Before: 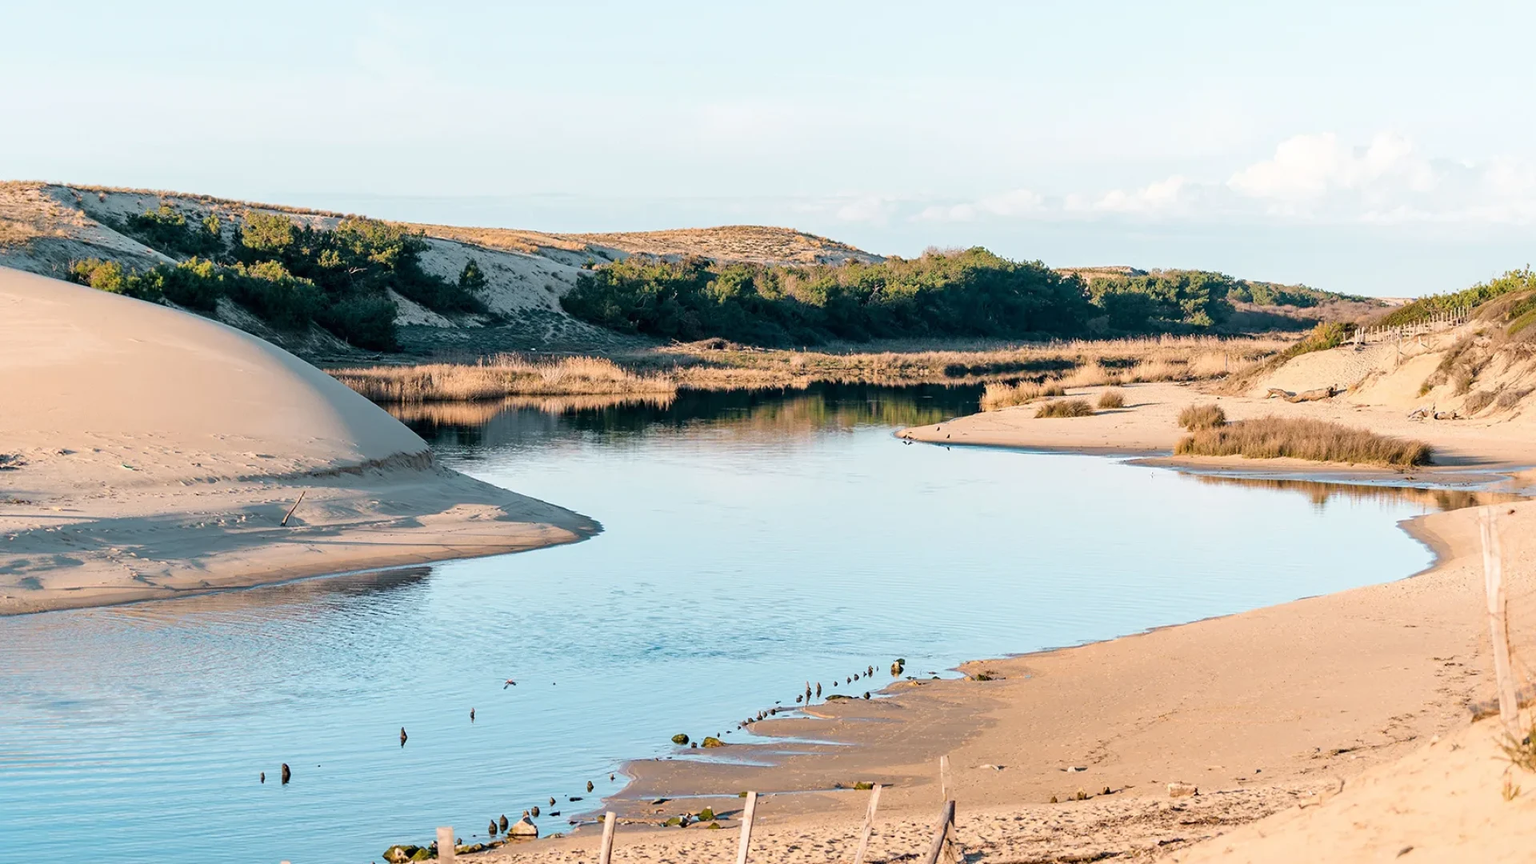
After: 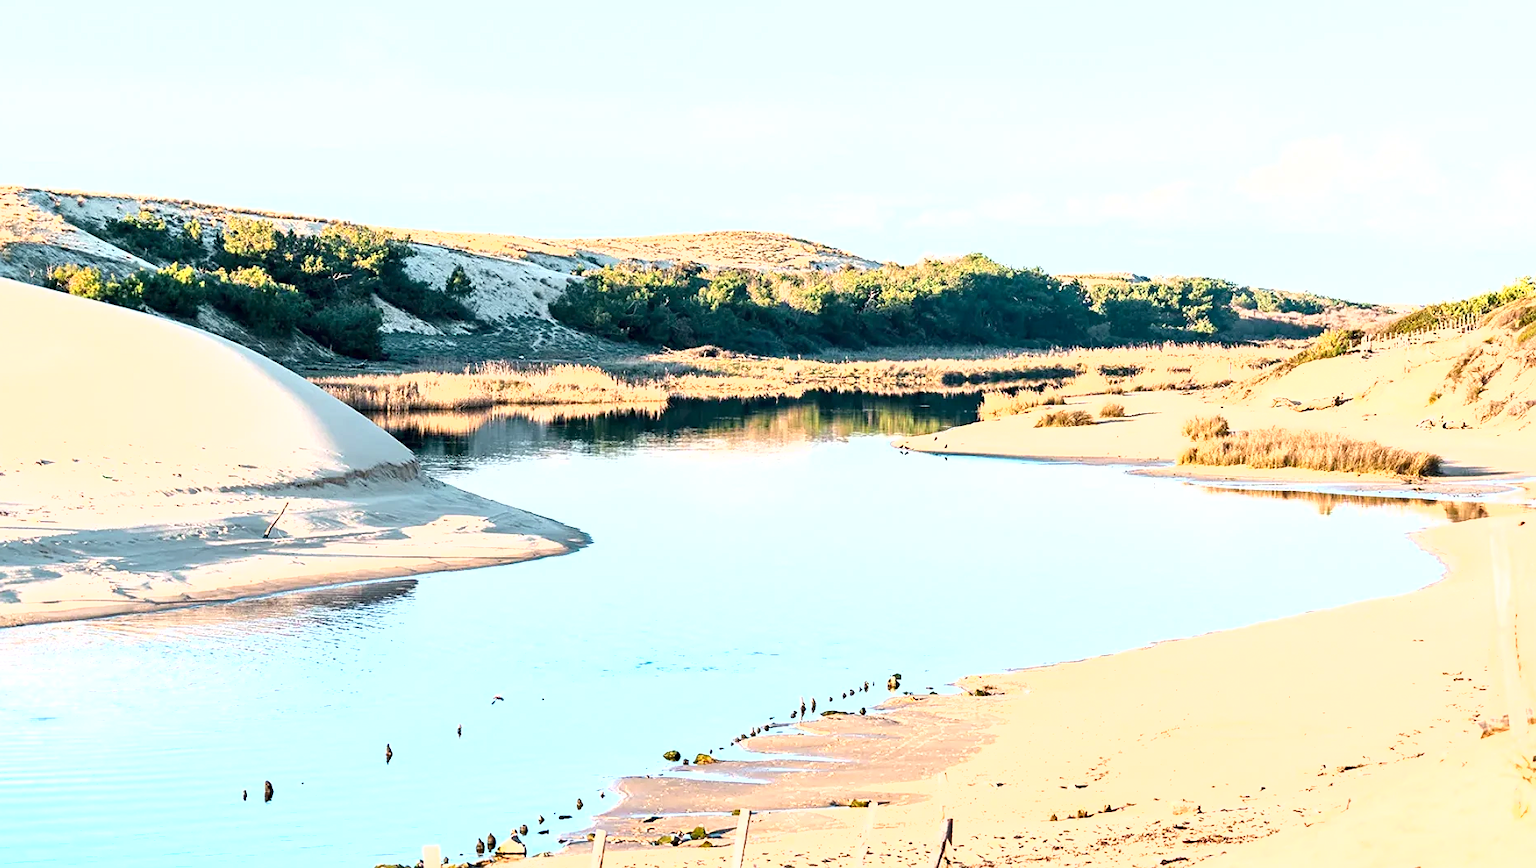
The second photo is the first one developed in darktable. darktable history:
sharpen: amount 0.204
shadows and highlights: shadows 36.34, highlights -26.63, soften with gaussian
crop and rotate: left 1.531%, right 0.64%, bottom 1.598%
exposure: black level correction 0.001, exposure 1.398 EV, compensate highlight preservation false
